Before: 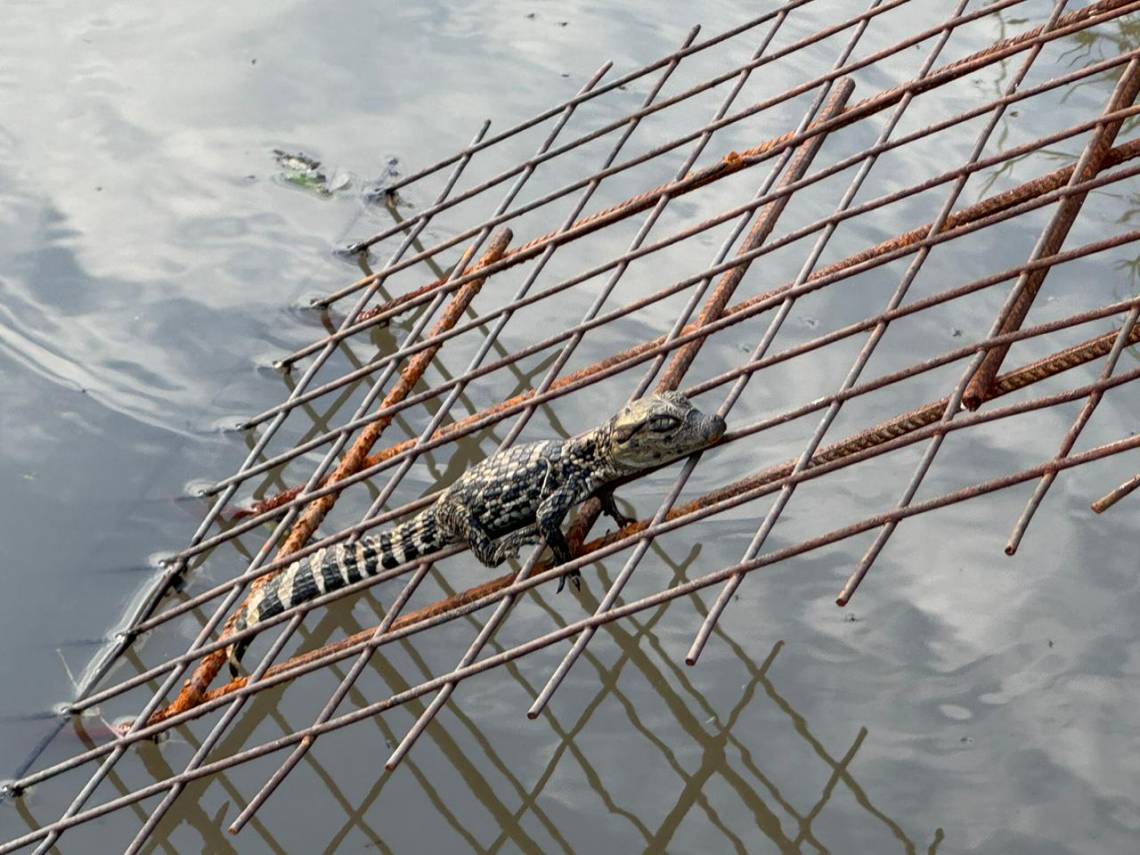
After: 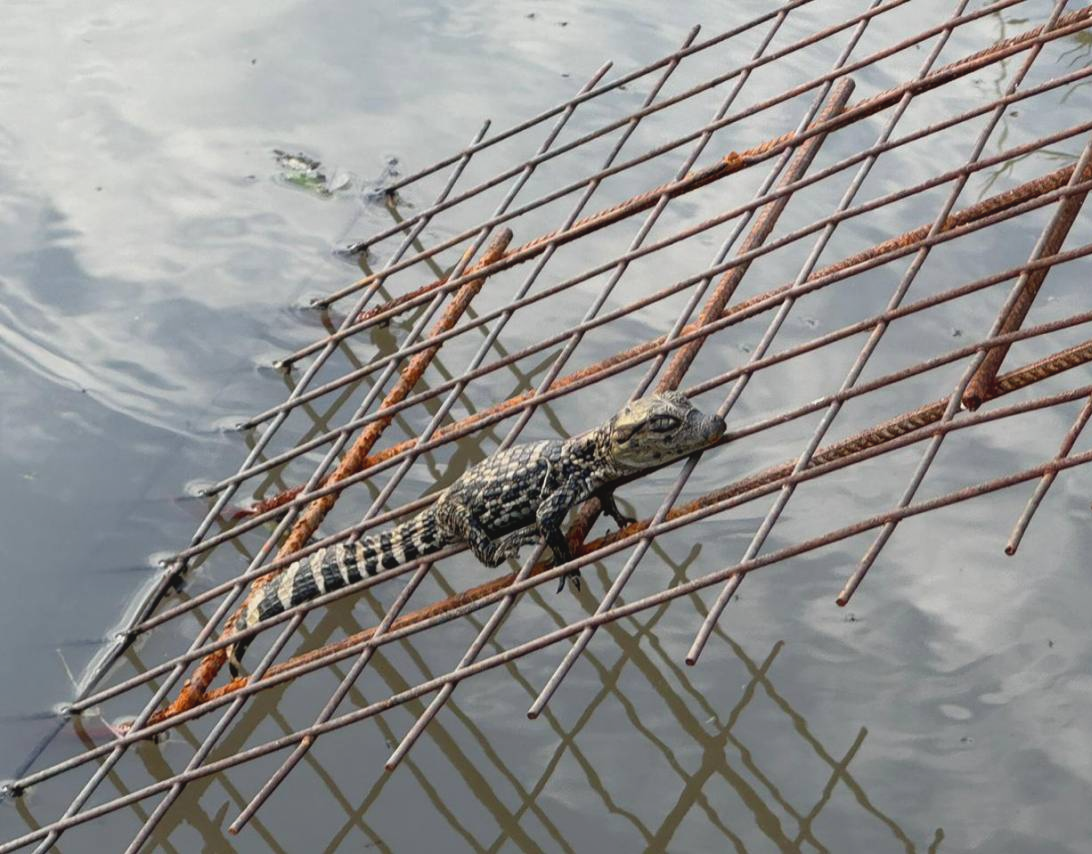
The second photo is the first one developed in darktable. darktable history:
crop: right 4.126%, bottom 0.031%
contrast equalizer: octaves 7, y [[0.6 ×6], [0.55 ×6], [0 ×6], [0 ×6], [0 ×6]], mix -0.3
